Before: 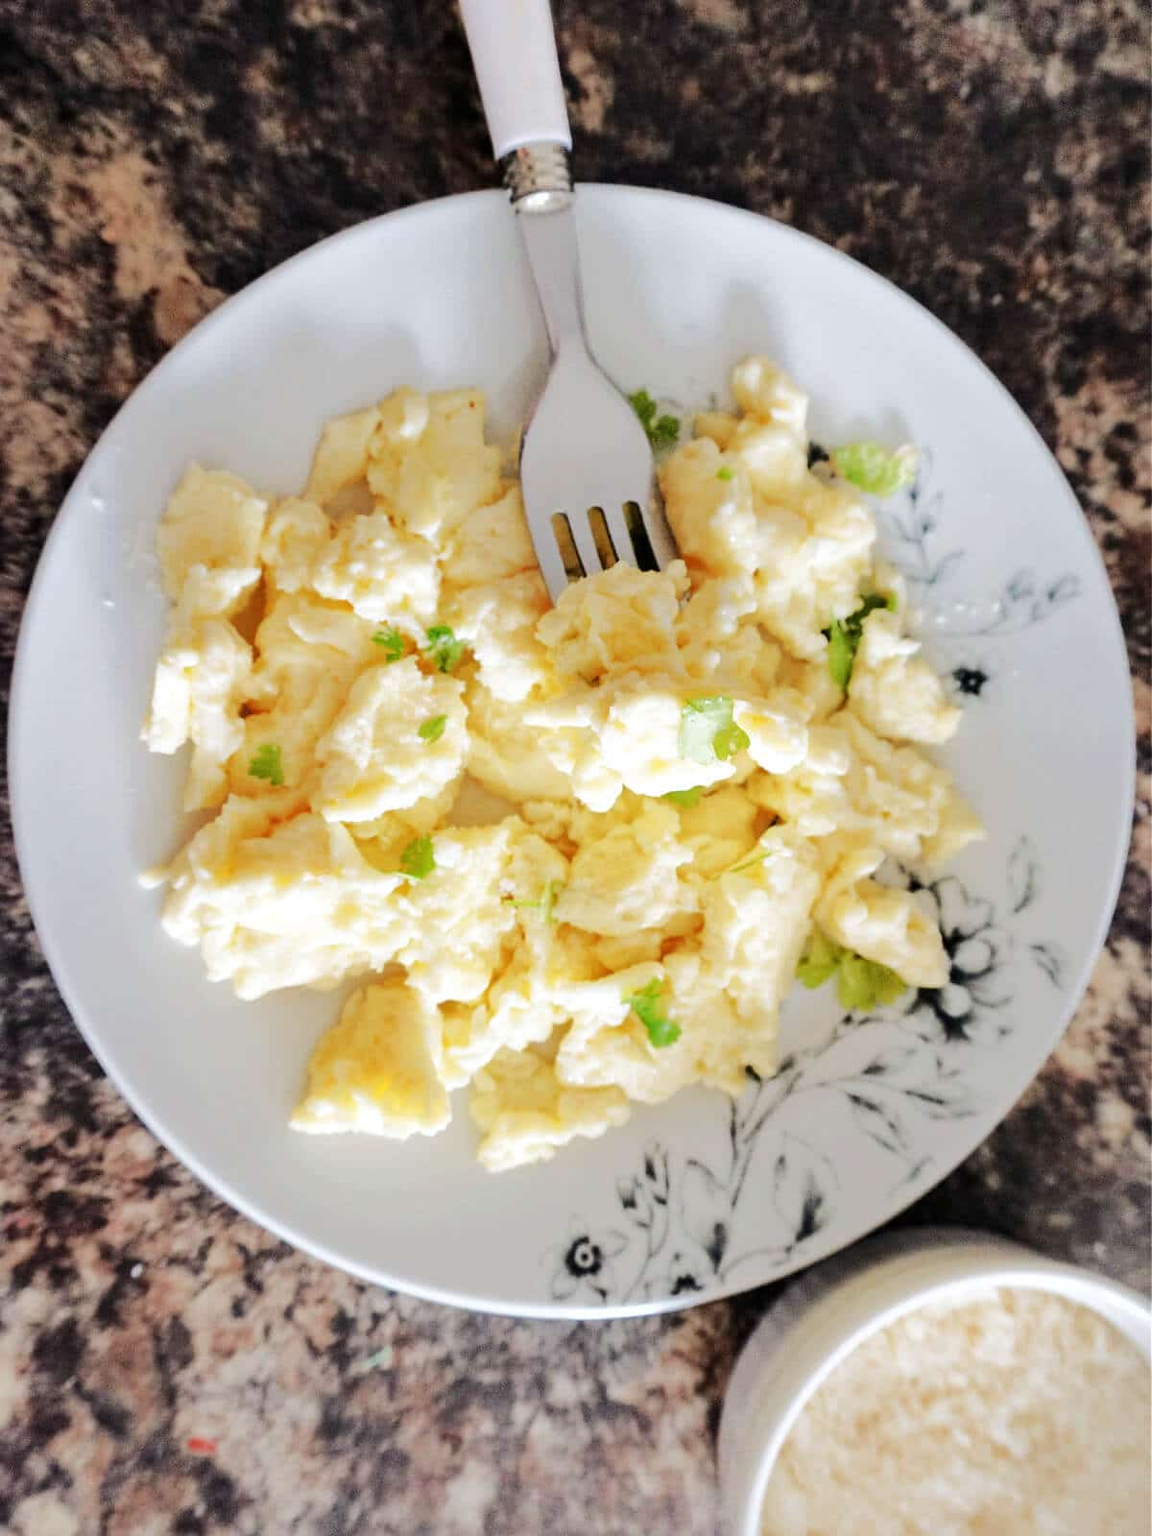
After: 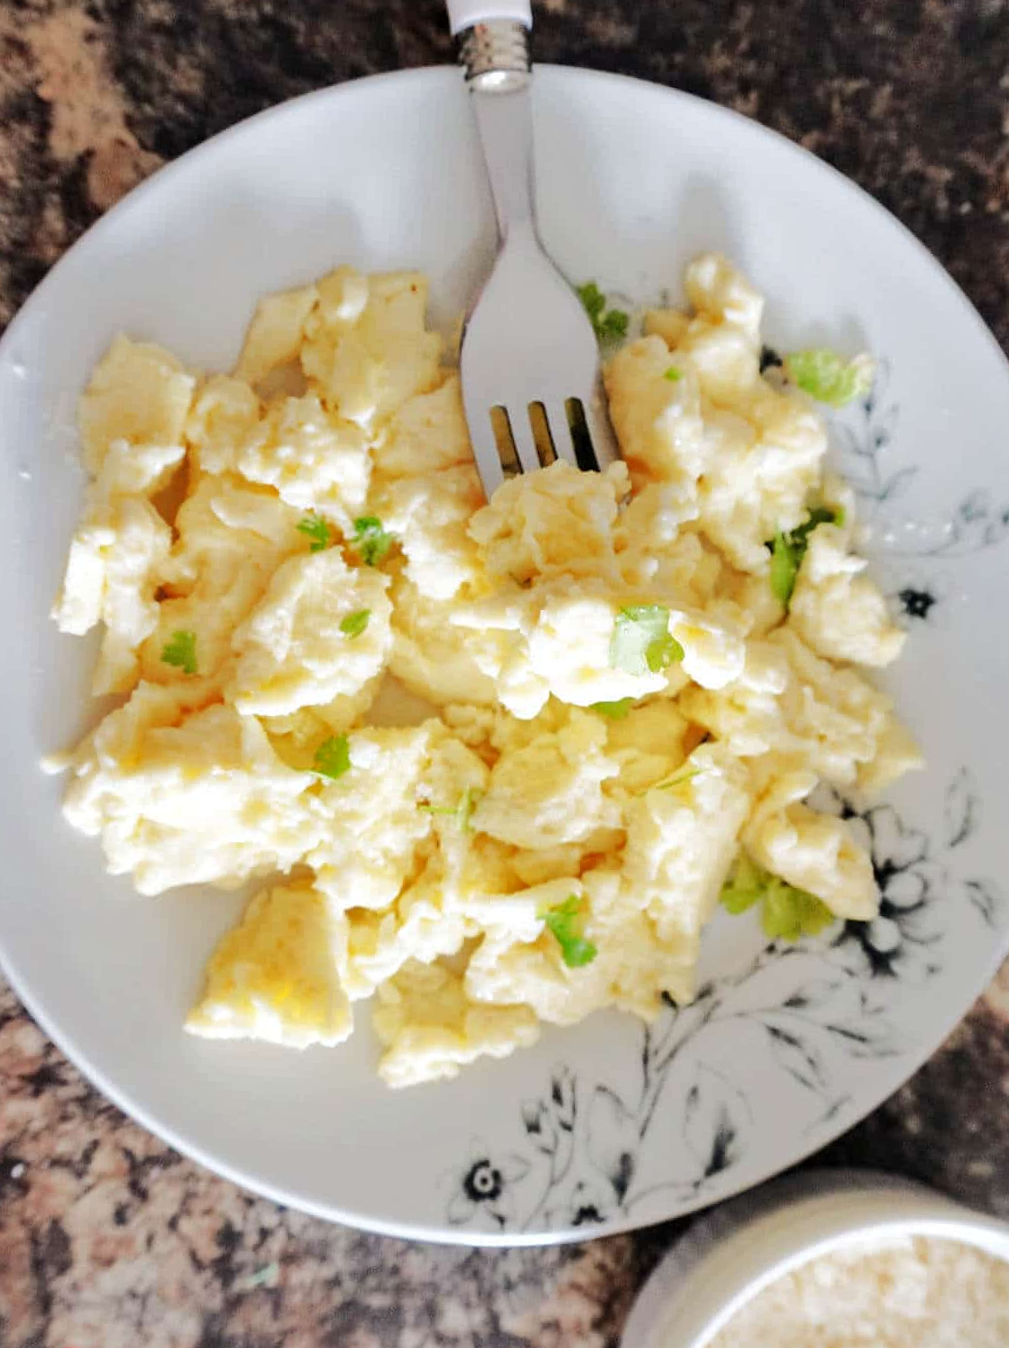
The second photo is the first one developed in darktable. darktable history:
shadows and highlights: shadows 25.94, highlights -25.98, highlights color adjustment 41.45%
crop and rotate: angle -3.02°, left 5.357%, top 5.171%, right 4.766%, bottom 4.746%
